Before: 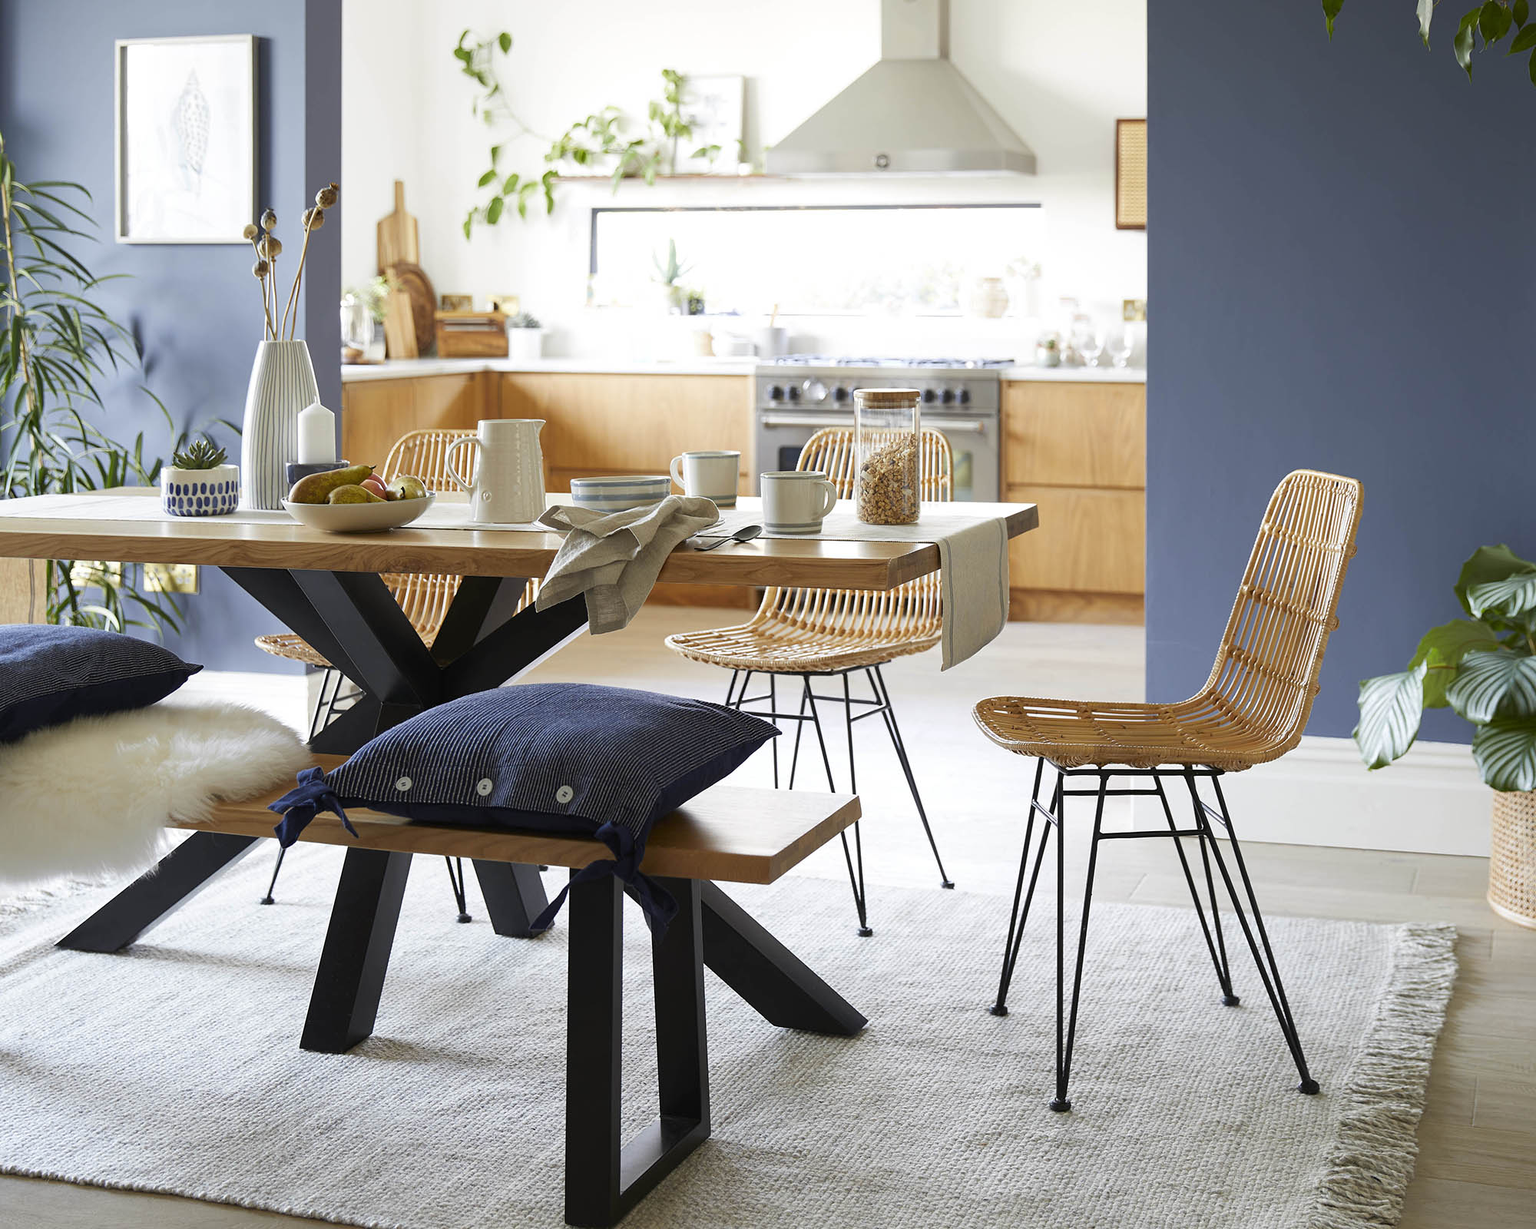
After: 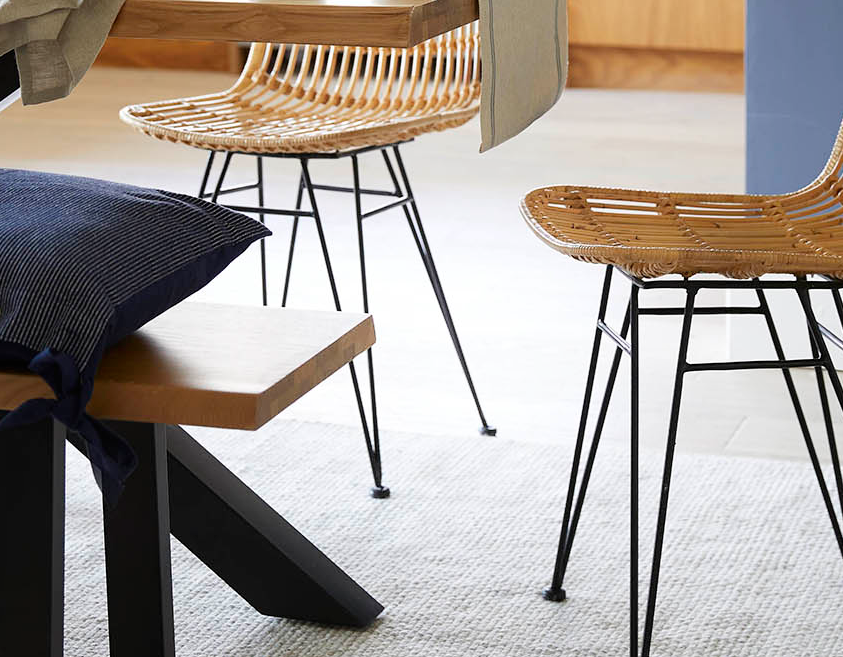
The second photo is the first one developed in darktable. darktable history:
crop: left 37.341%, top 45.113%, right 20.5%, bottom 13.798%
shadows and highlights: shadows -23.09, highlights 45.45, soften with gaussian
